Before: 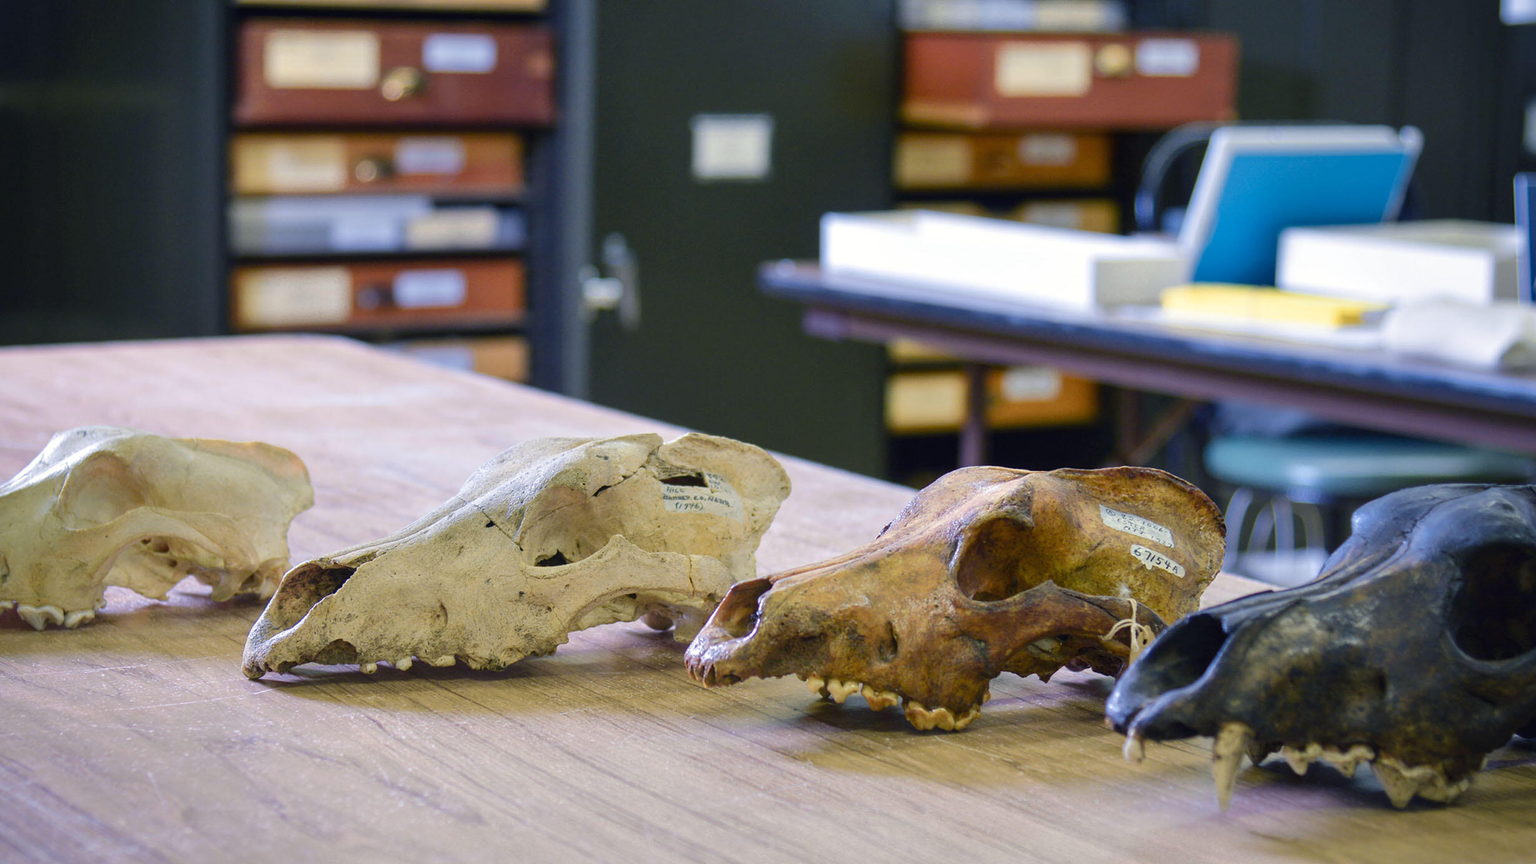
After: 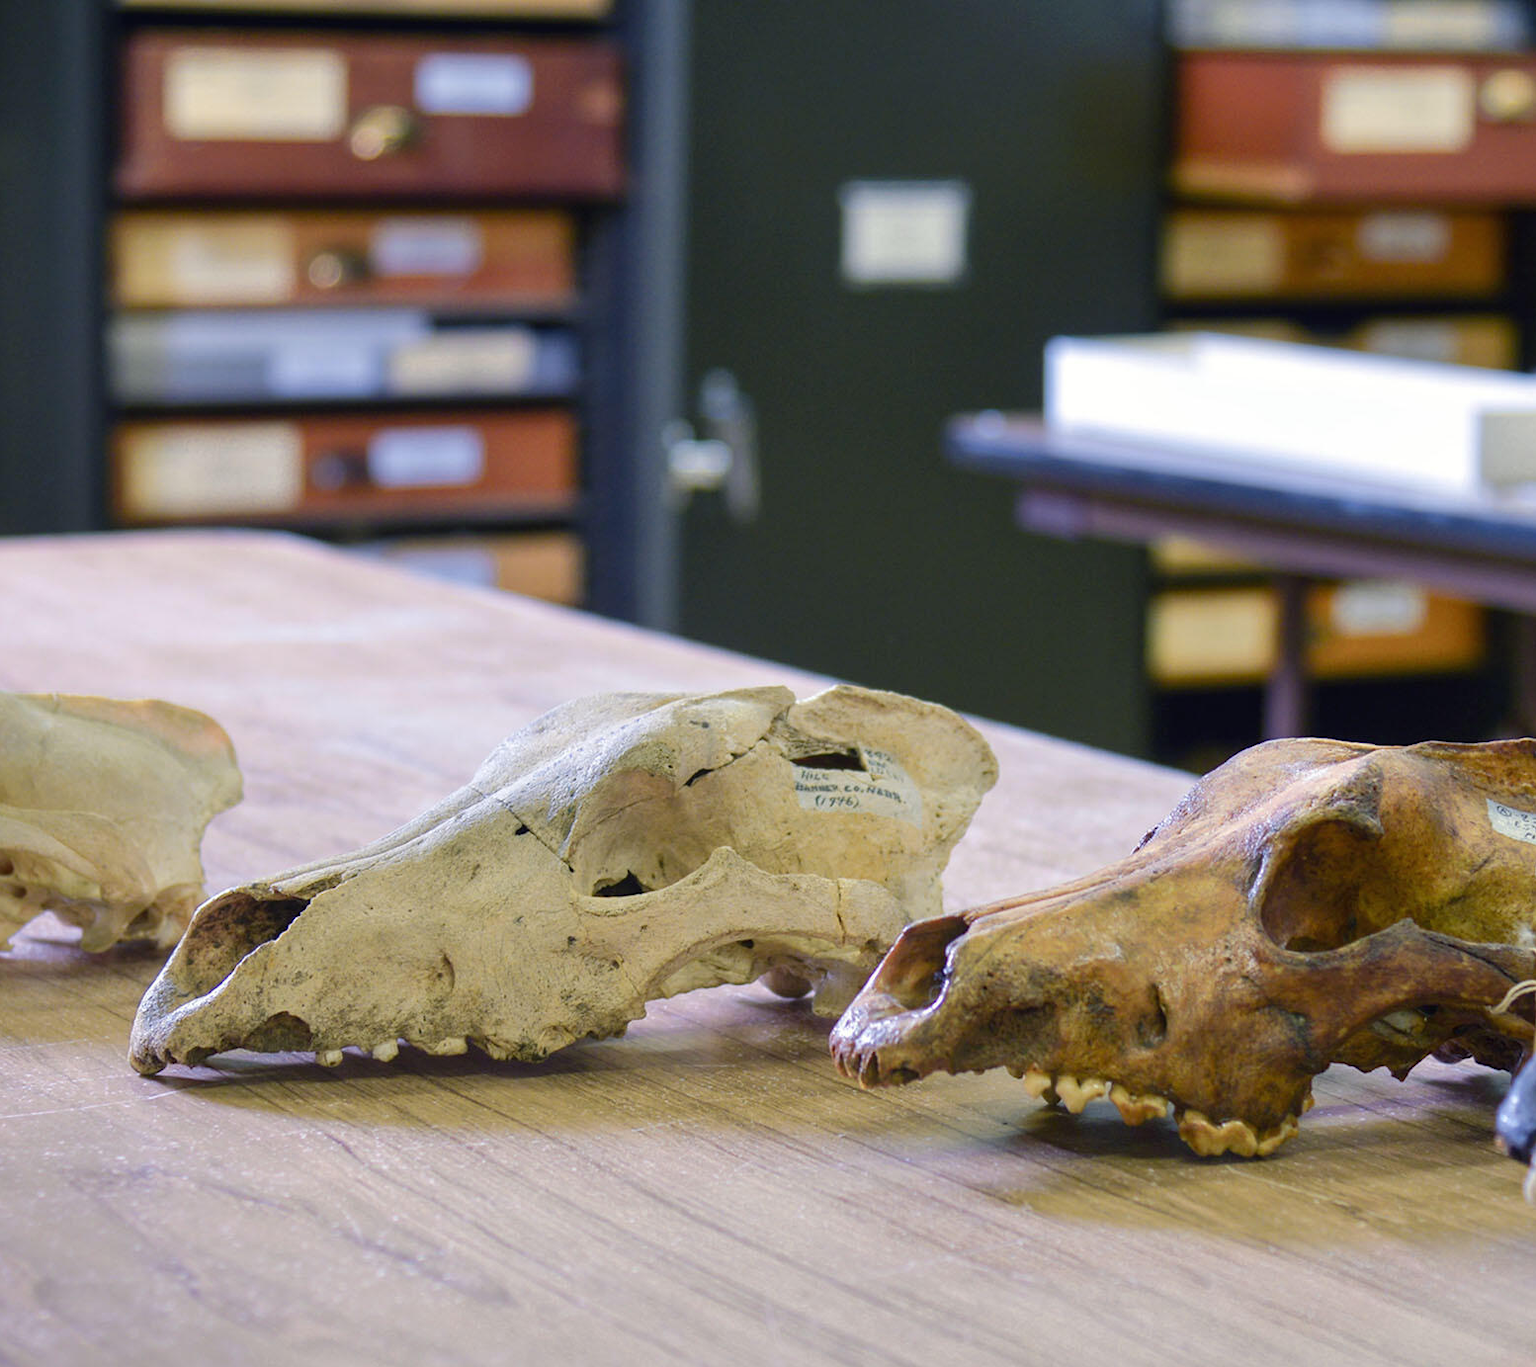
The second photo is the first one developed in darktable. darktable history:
crop: left 10.474%, right 26.351%
